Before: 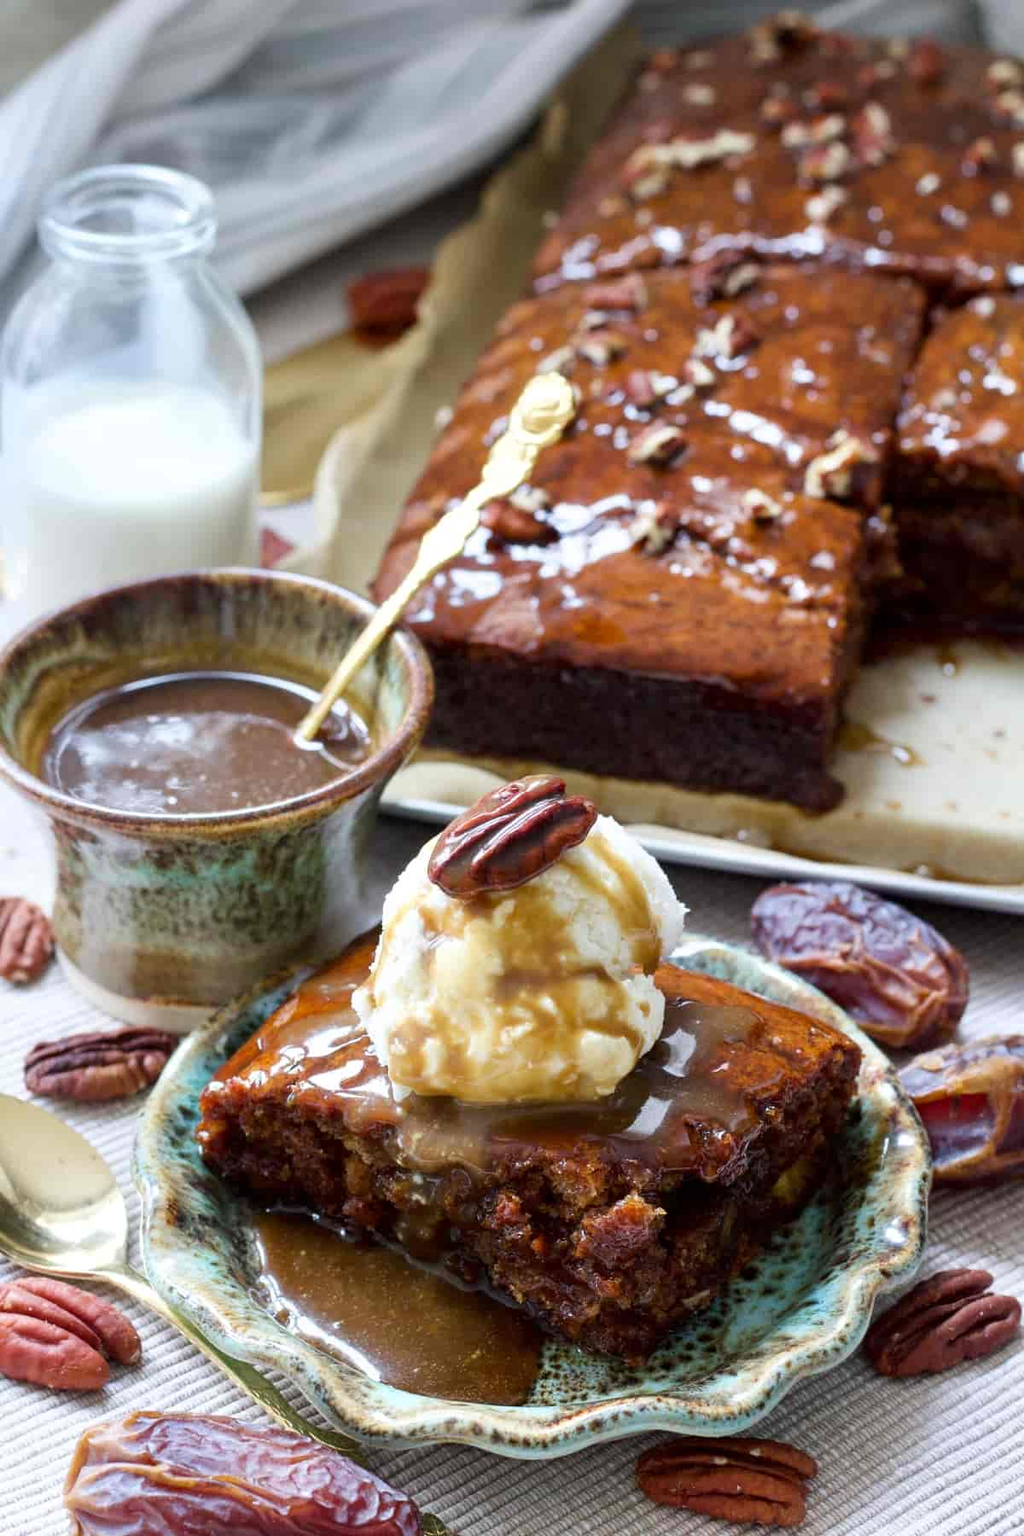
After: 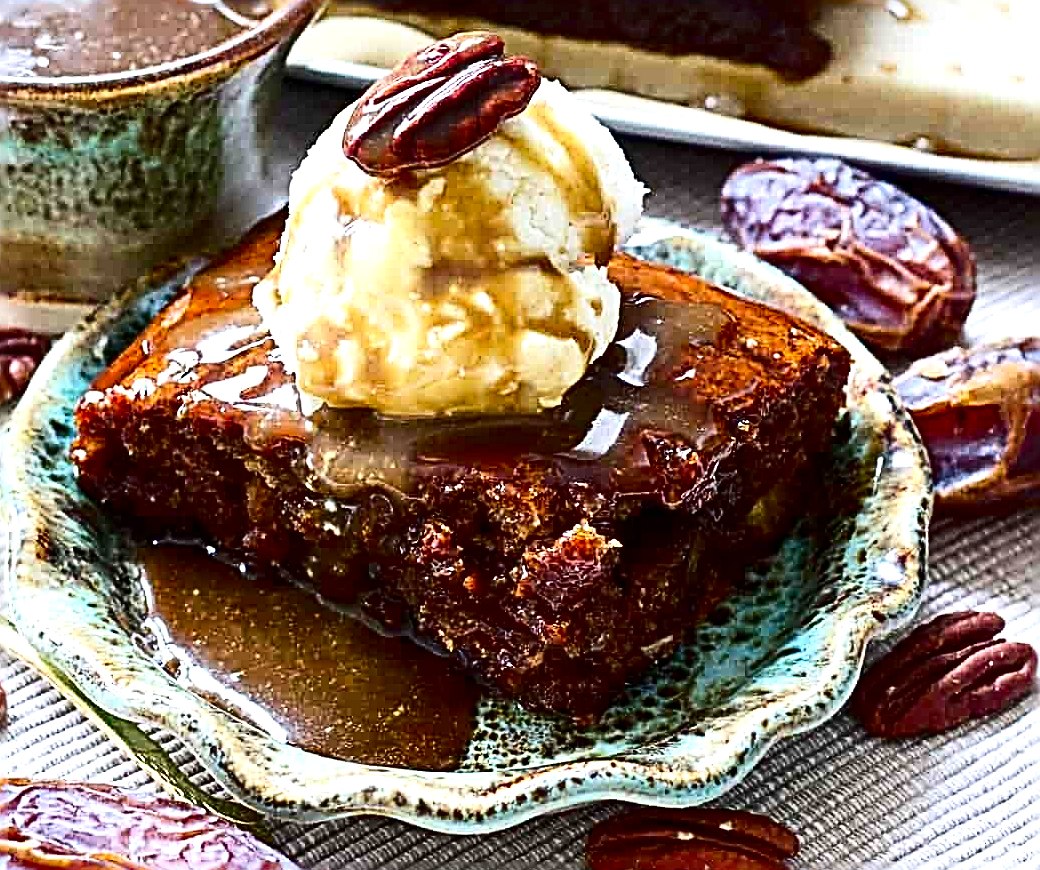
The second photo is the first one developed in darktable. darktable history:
contrast brightness saturation: contrast 0.214, brightness -0.105, saturation 0.207
exposure: black level correction 0, exposure 0.499 EV, compensate highlight preservation false
crop and rotate: left 13.276%, top 48.683%, bottom 2.946%
sharpen: radius 3.194, amount 1.74
